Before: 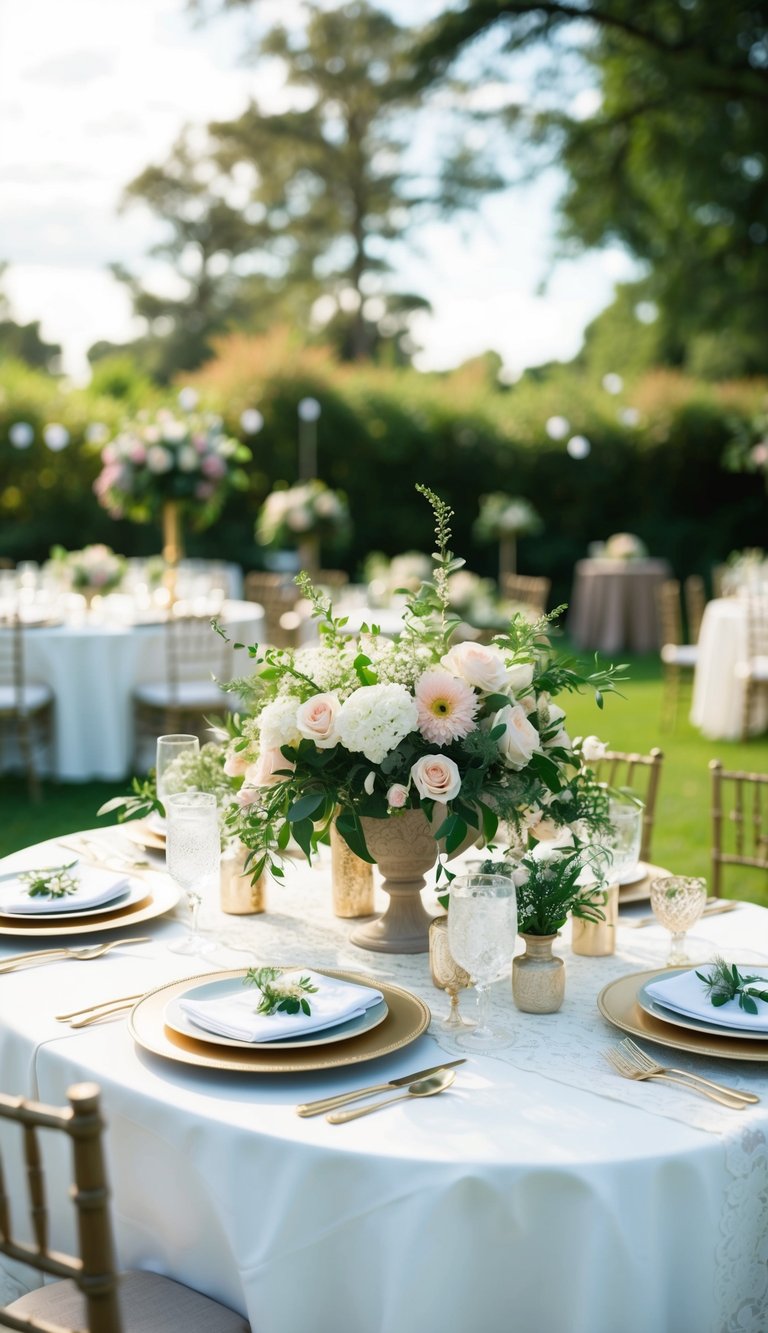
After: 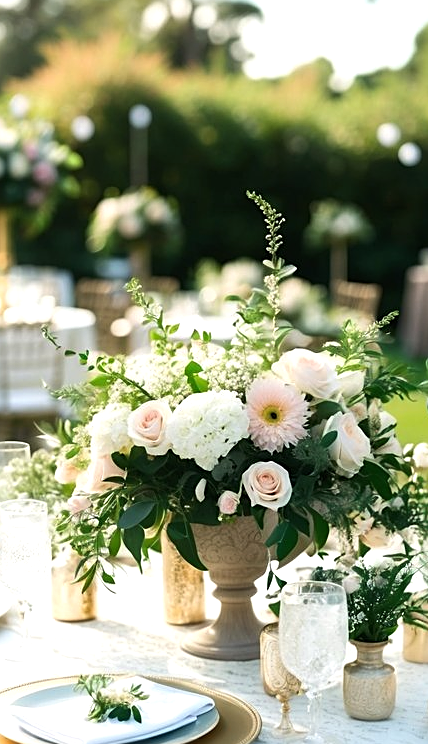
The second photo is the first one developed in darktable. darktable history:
crop and rotate: left 22.13%, top 22.054%, right 22.026%, bottom 22.102%
sharpen: on, module defaults
tone equalizer: -8 EV -0.417 EV, -7 EV -0.389 EV, -6 EV -0.333 EV, -5 EV -0.222 EV, -3 EV 0.222 EV, -2 EV 0.333 EV, -1 EV 0.389 EV, +0 EV 0.417 EV, edges refinement/feathering 500, mask exposure compensation -1.57 EV, preserve details no
